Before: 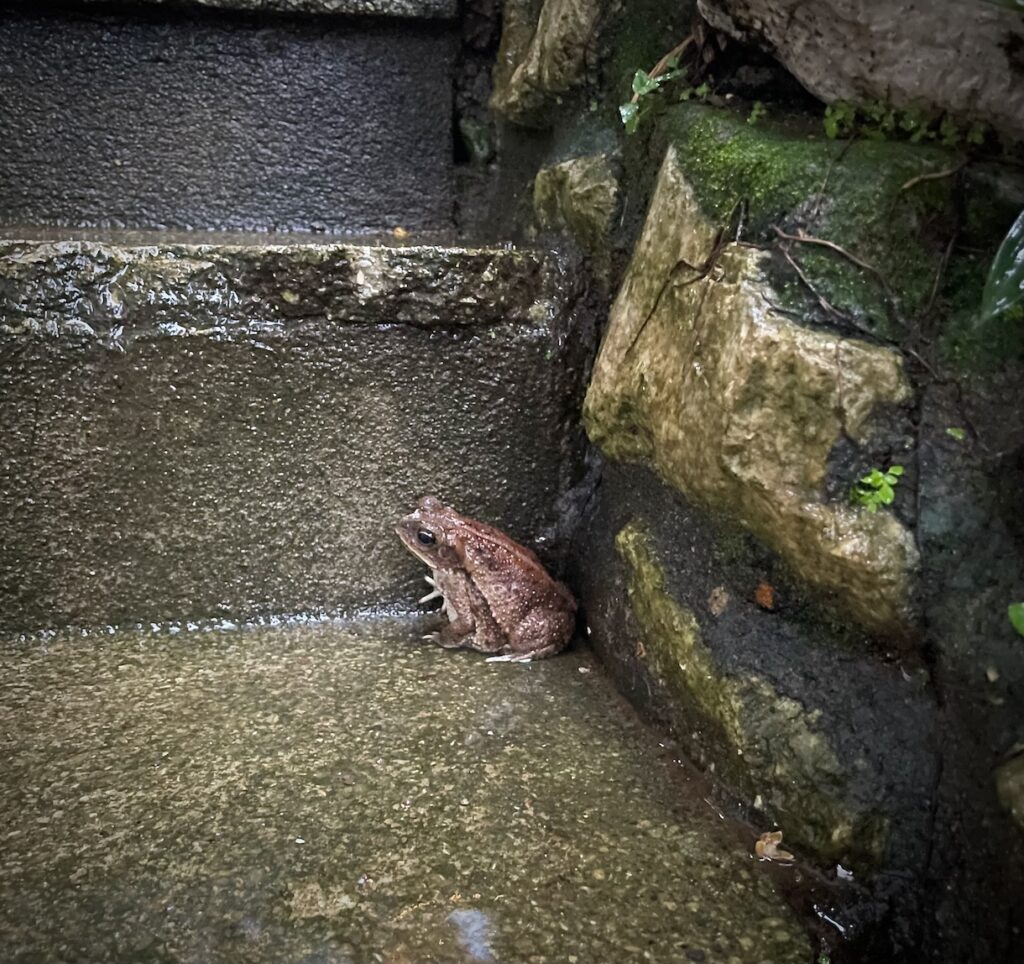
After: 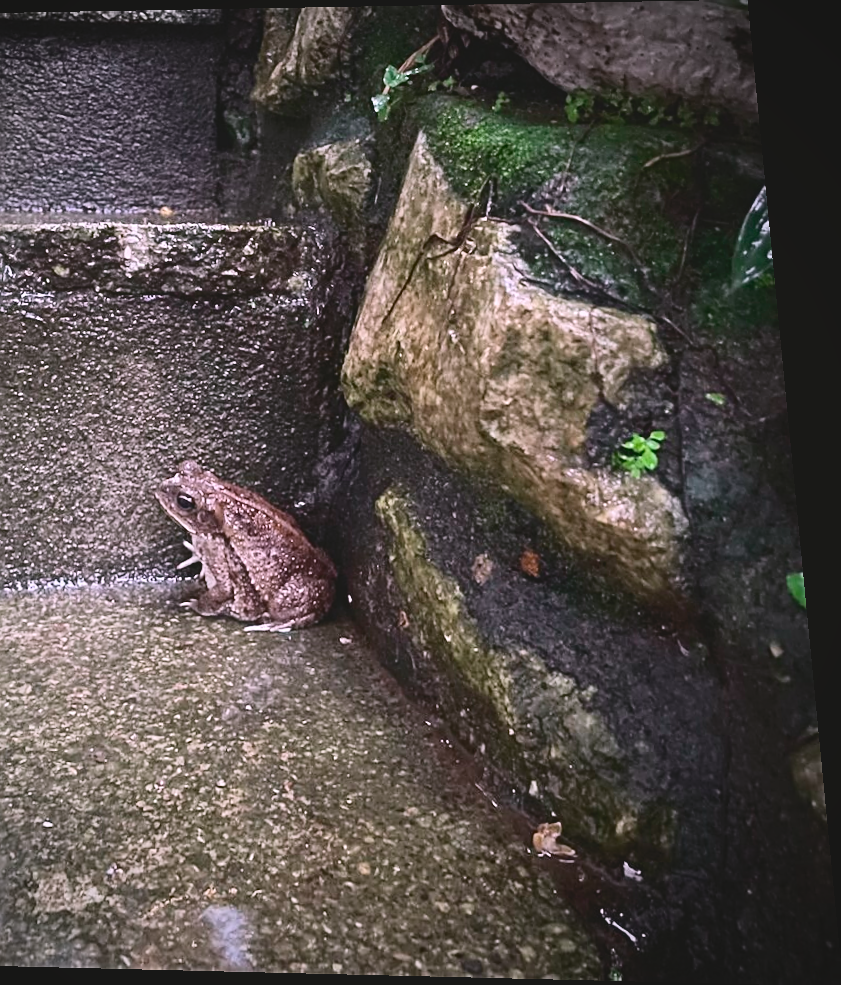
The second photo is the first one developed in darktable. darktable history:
rotate and perspective: rotation 0.128°, lens shift (vertical) -0.181, lens shift (horizontal) -0.044, shear 0.001, automatic cropping off
crop and rotate: left 24.6%
tone curve: curves: ch0 [(0, 0.087) (0.175, 0.178) (0.466, 0.498) (0.715, 0.764) (1, 0.961)]; ch1 [(0, 0) (0.437, 0.398) (0.476, 0.466) (0.505, 0.505) (0.534, 0.544) (0.612, 0.605) (0.641, 0.643) (1, 1)]; ch2 [(0, 0) (0.359, 0.379) (0.427, 0.453) (0.489, 0.495) (0.531, 0.534) (0.579, 0.579) (1, 1)], color space Lab, independent channels, preserve colors none
white balance: red 1.042, blue 1.17
bloom: size 9%, threshold 100%, strength 7%
vignetting: brightness -0.167
sharpen: on, module defaults
